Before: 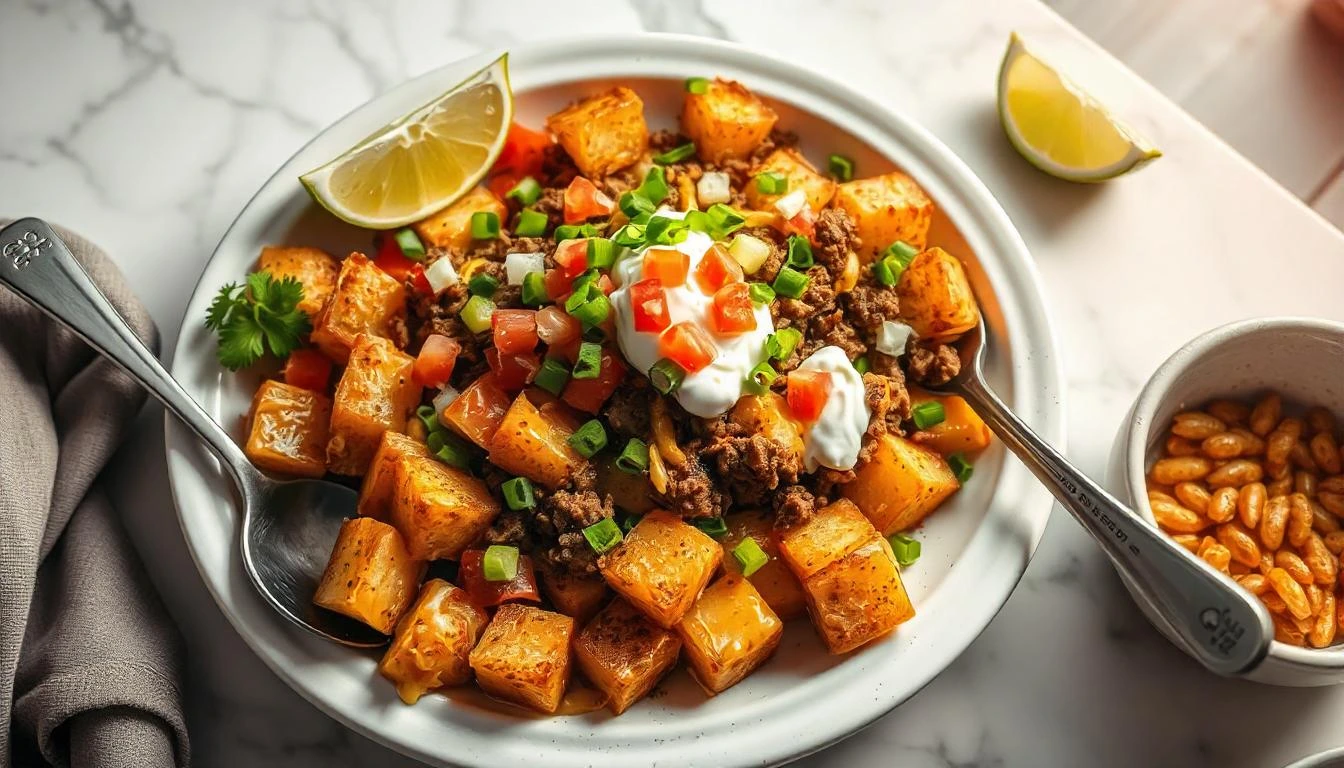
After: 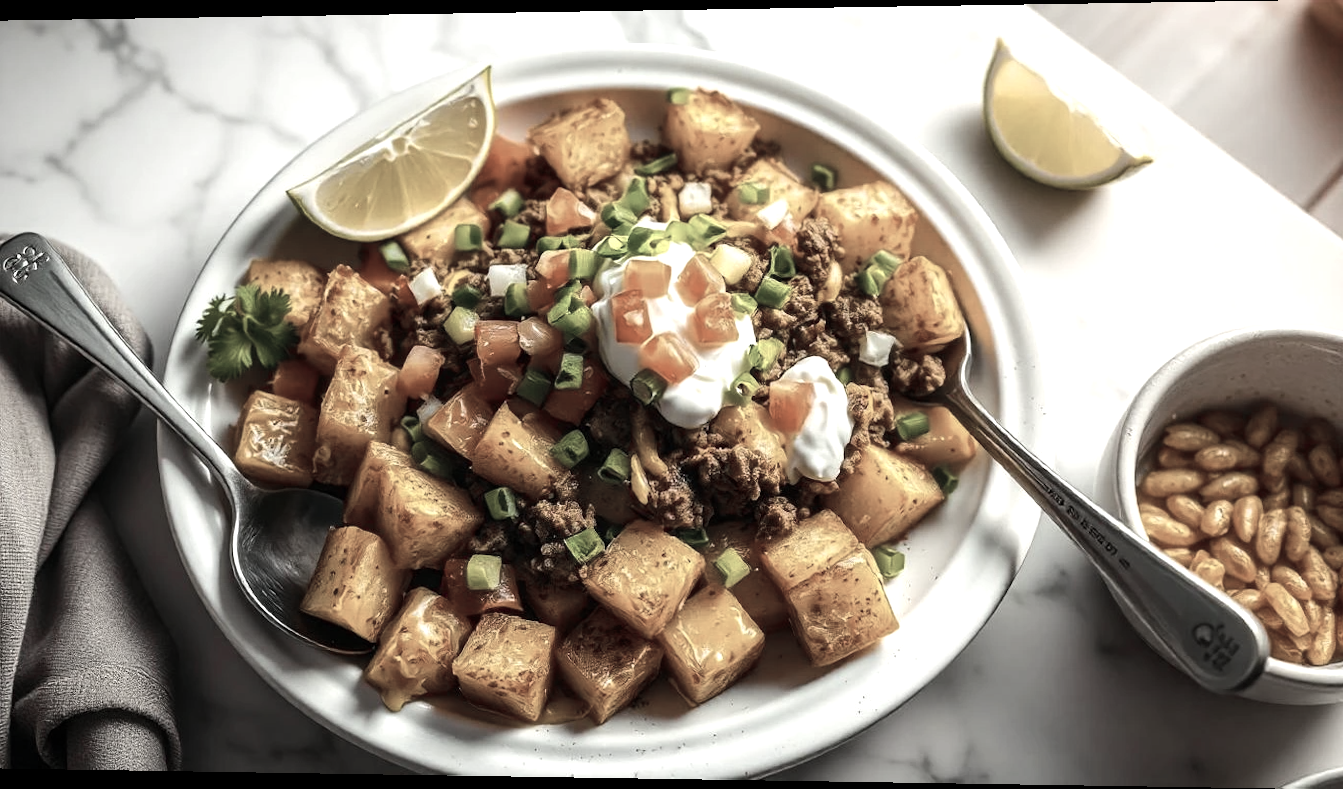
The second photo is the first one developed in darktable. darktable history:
color balance rgb: linear chroma grading › global chroma 10%, perceptual saturation grading › global saturation 30%, global vibrance 10%
rotate and perspective: lens shift (horizontal) -0.055, automatic cropping off
tone equalizer: -8 EV -0.417 EV, -7 EV -0.389 EV, -6 EV -0.333 EV, -5 EV -0.222 EV, -3 EV 0.222 EV, -2 EV 0.333 EV, -1 EV 0.389 EV, +0 EV 0.417 EV, edges refinement/feathering 500, mask exposure compensation -1.57 EV, preserve details no
color zones: curves: ch1 [(0, 0.34) (0.143, 0.164) (0.286, 0.152) (0.429, 0.176) (0.571, 0.173) (0.714, 0.188) (0.857, 0.199) (1, 0.34)]
